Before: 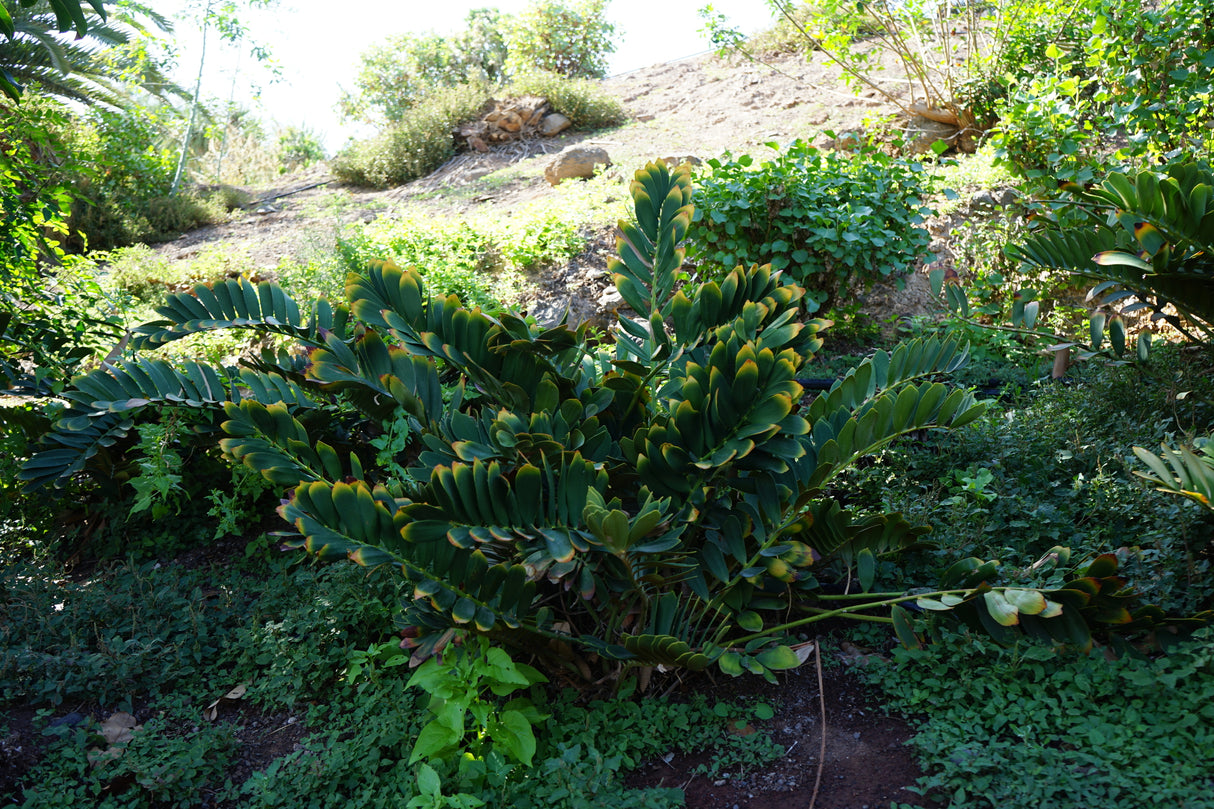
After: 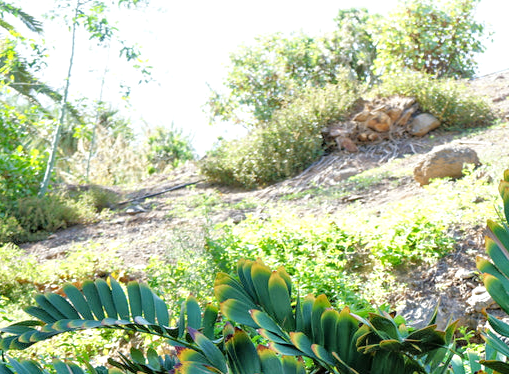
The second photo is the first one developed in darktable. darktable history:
local contrast: on, module defaults
crop and rotate: left 10.817%, top 0.062%, right 47.194%, bottom 53.626%
tone equalizer: -7 EV 0.15 EV, -6 EV 0.6 EV, -5 EV 1.15 EV, -4 EV 1.33 EV, -3 EV 1.15 EV, -2 EV 0.6 EV, -1 EV 0.15 EV, mask exposure compensation -0.5 EV
